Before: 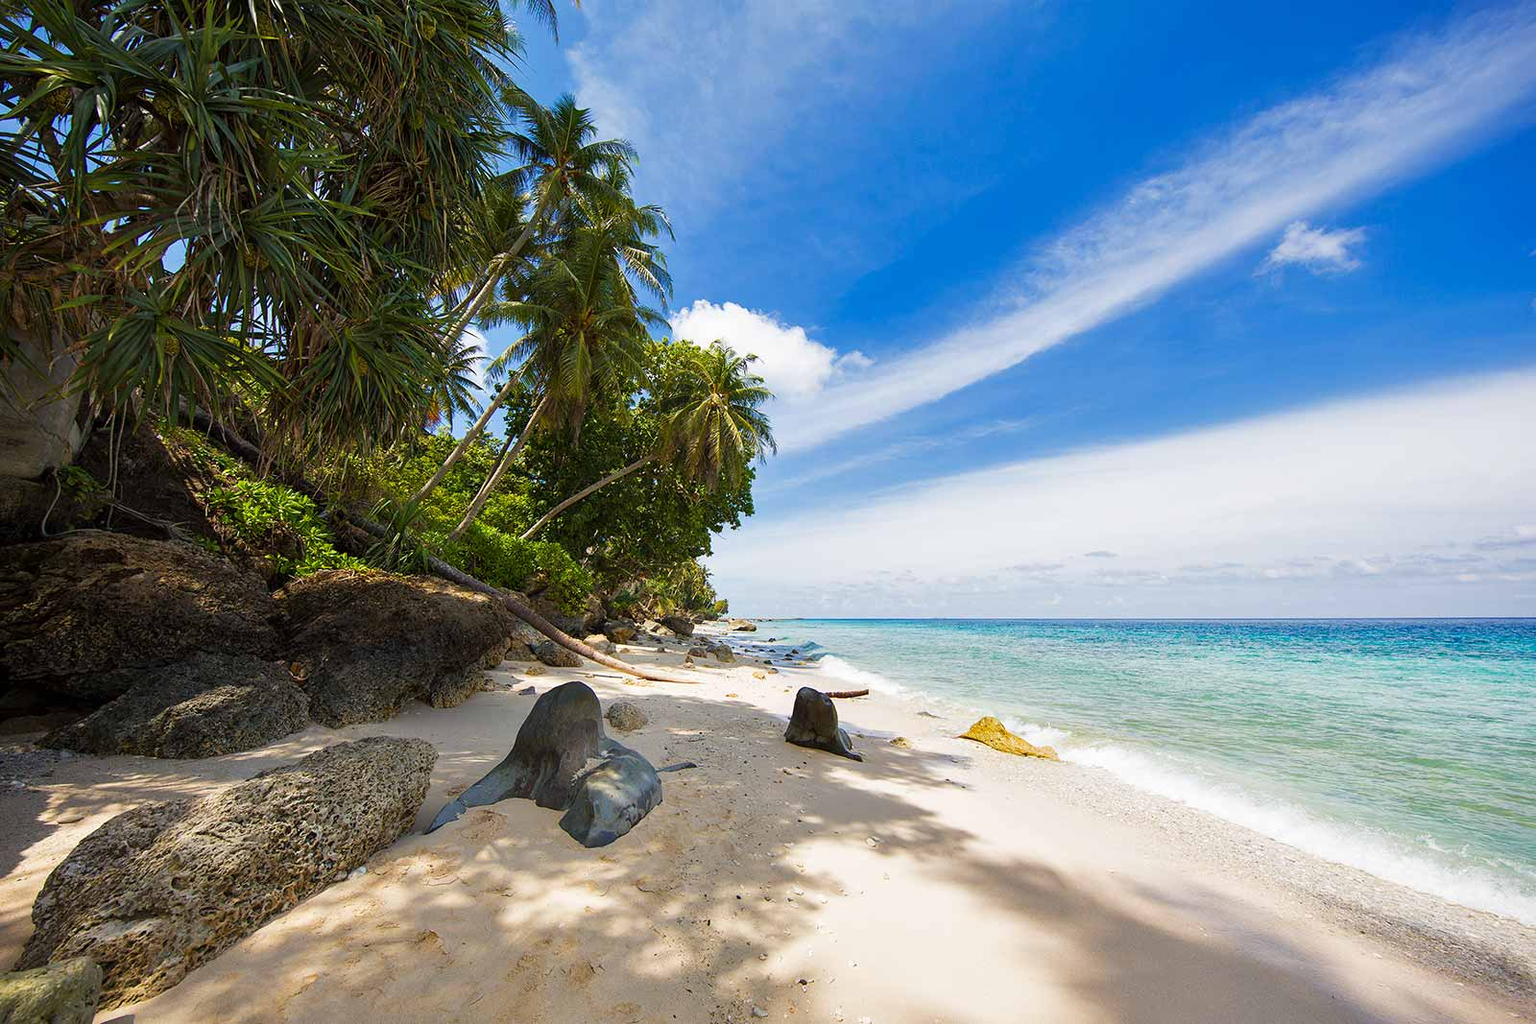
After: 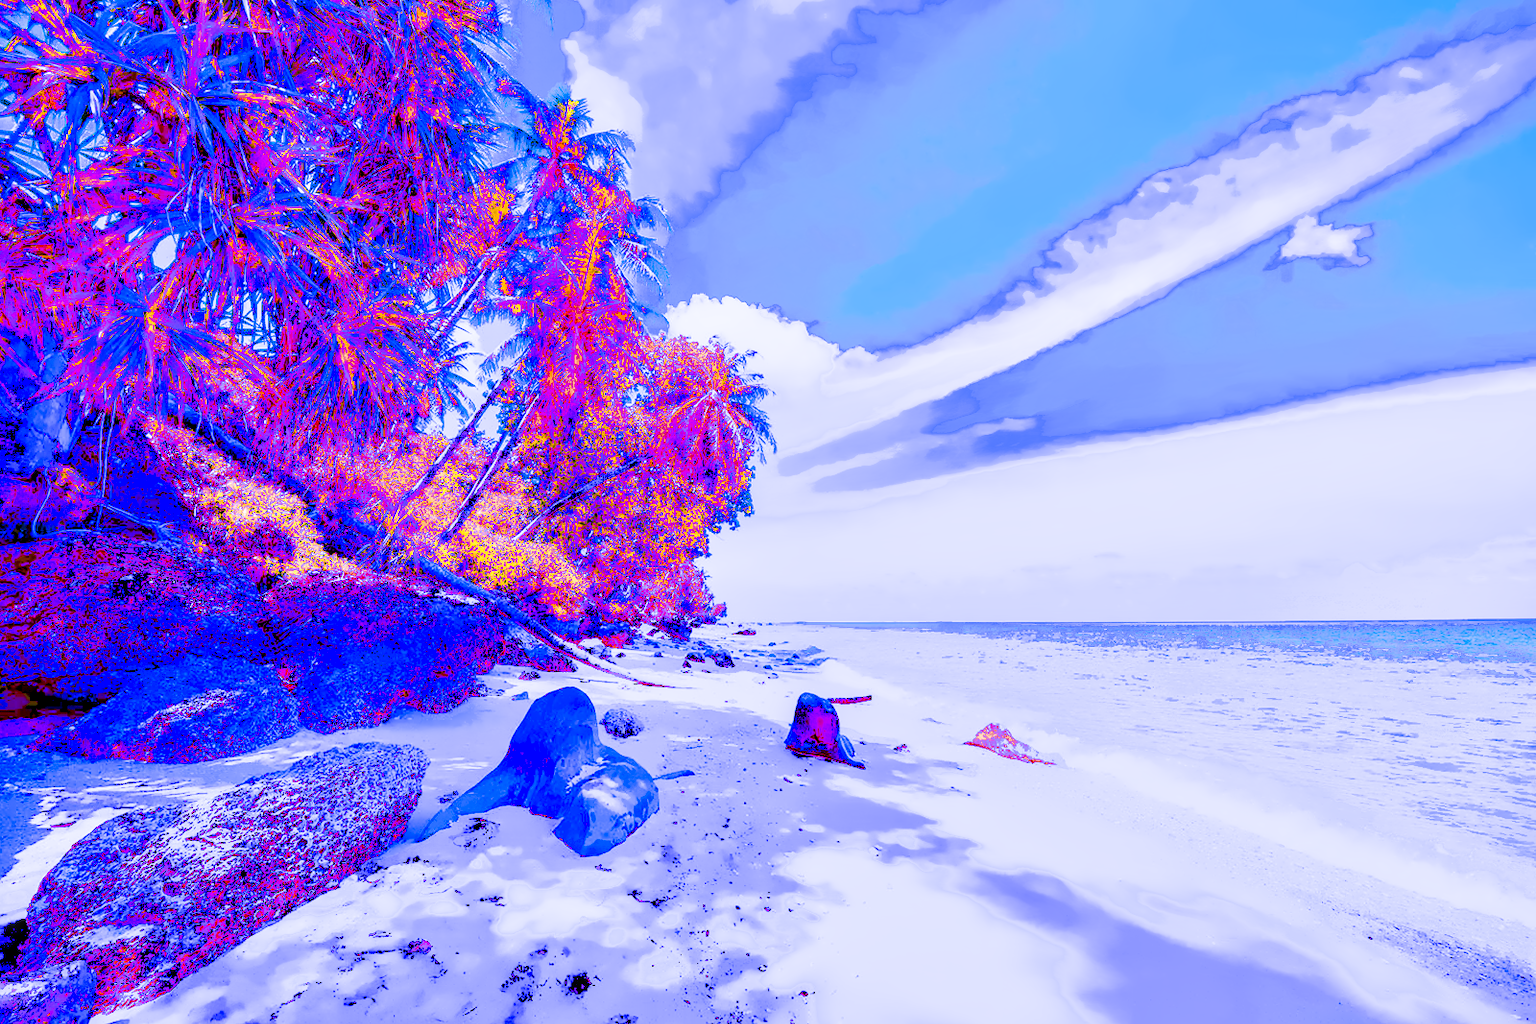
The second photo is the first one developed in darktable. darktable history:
white balance: red 1.777, blue 2.271
highlight reconstruction: on, module defaults
color calibration "_builtin_scene-referred default": illuminant custom, x 0.387, y 0.484, temperature 4302.58 K
exposure "_builtin_scene-referred default": black level correction 0, exposure 0.7 EV, compensate exposure bias true, compensate highlight preservation false
filmic rgb "_builtin_scene-referred default": black relative exposure -7.65 EV, white relative exposure 4.56 EV, hardness 3.61
local contrast: detail 130%
color zones: curves: ch0 [(0.004, 0.305) (0.261, 0.623) (0.389, 0.399) (0.708, 0.571) (0.947, 0.34)]; ch1 [(0.025, 0.645) (0.229, 0.584) (0.326, 0.551) (0.484, 0.262) (0.757, 0.643)]
color balance: contrast 6.48%, output saturation 113.3%
lens correction: scale 1.02, crop 1.61, focal 55, aperture 5.6, distance 1.03, camera "Canon EOS 2000D", lens "EF-S18-55mm f/4-5.6 IS STM"
exposure: black level correction -0.002, exposure 0.708 EV, compensate exposure bias true, compensate highlight preservation false
color calibration: illuminant custom, x 0.379, y 0.481, temperature 4443.07 K
denoise (profiled): patch size 2, preserve shadows 1.04, bias correction -0.287, scattering 0.242, a [-1, 0, 0], b [0, 0, 0], y [[0.5 ×7] ×4, [0.539, 0.511, 0.491, 0.503, 0.523, 0.58, 0.597], [0.5 ×7]], compensate highlight preservation false
filmic rgb: black relative exposure -8.54 EV, white relative exposure 5.52 EV, hardness 3.39, contrast 1.016
tone equalizer: -8 EV -0.528 EV, -7 EV -0.319 EV, -6 EV -0.083 EV, -5 EV 0.413 EV, -4 EV 0.985 EV, -3 EV 0.791 EV, -2 EV -0.01 EV, -1 EV 0.14 EV, +0 EV -0.012 EV, smoothing 1
diffuse or sharpen: iterations 8, radius span 67, 1st order speed -2.86%, 2nd order speed -3.3%, 3rd order speed -7.25%, 4th order speed 5.93%, central radius 29
color balance rgb: linear chroma grading › highlights 100%, linear chroma grading › global chroma 23.41%, perceptual saturation grading › global saturation 35.38%, hue shift -10.68°, perceptual brilliance grading › highlights 47.25%, perceptual brilliance grading › mid-tones 22.2%, perceptual brilliance grading › shadows -5.93%
